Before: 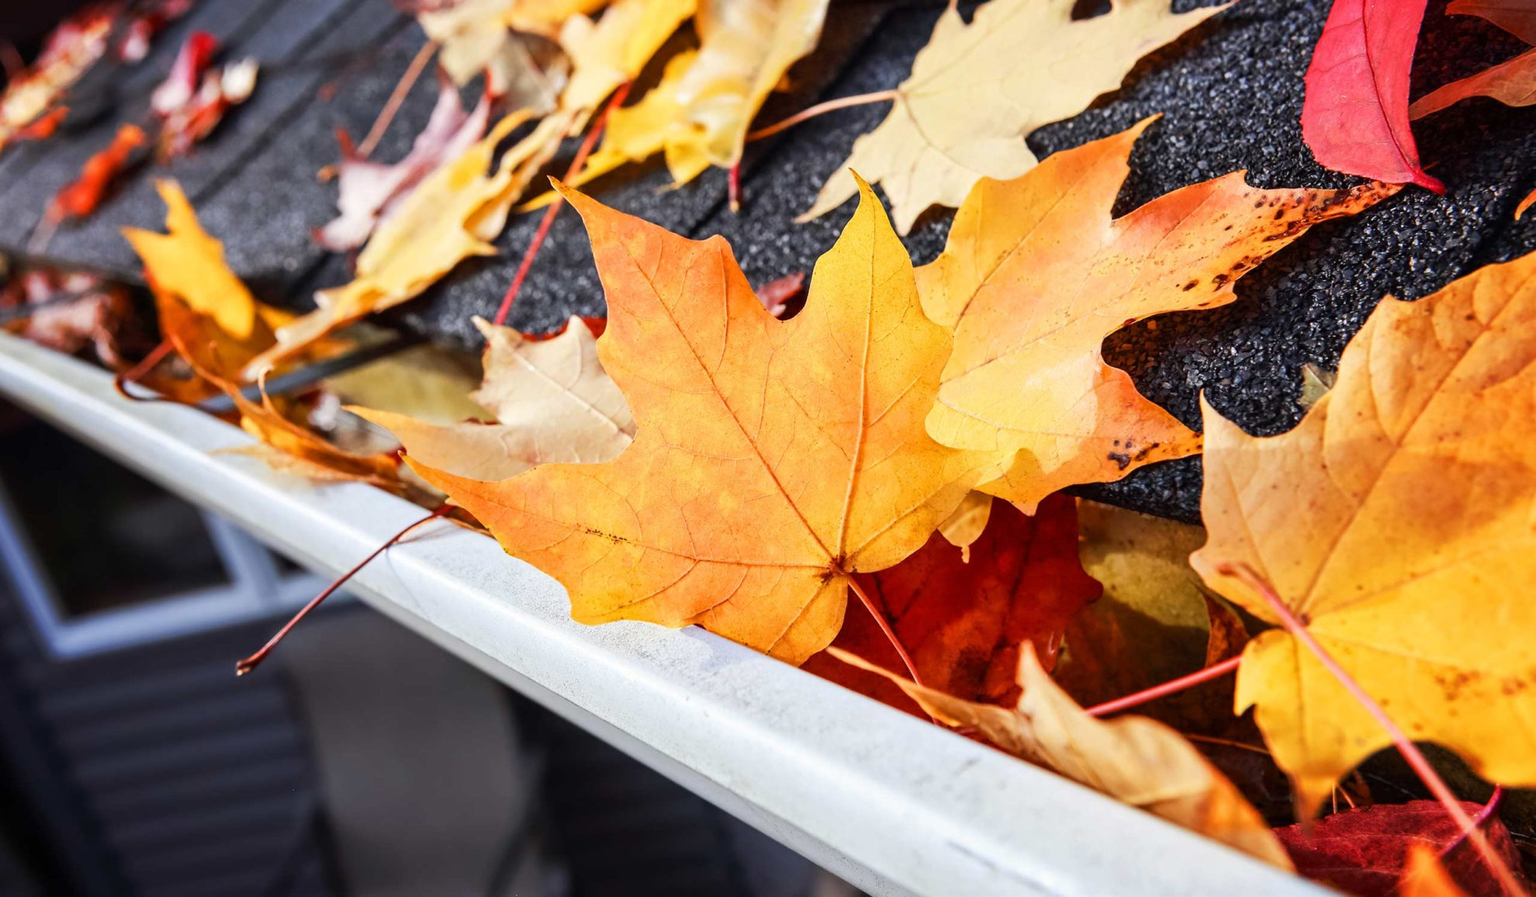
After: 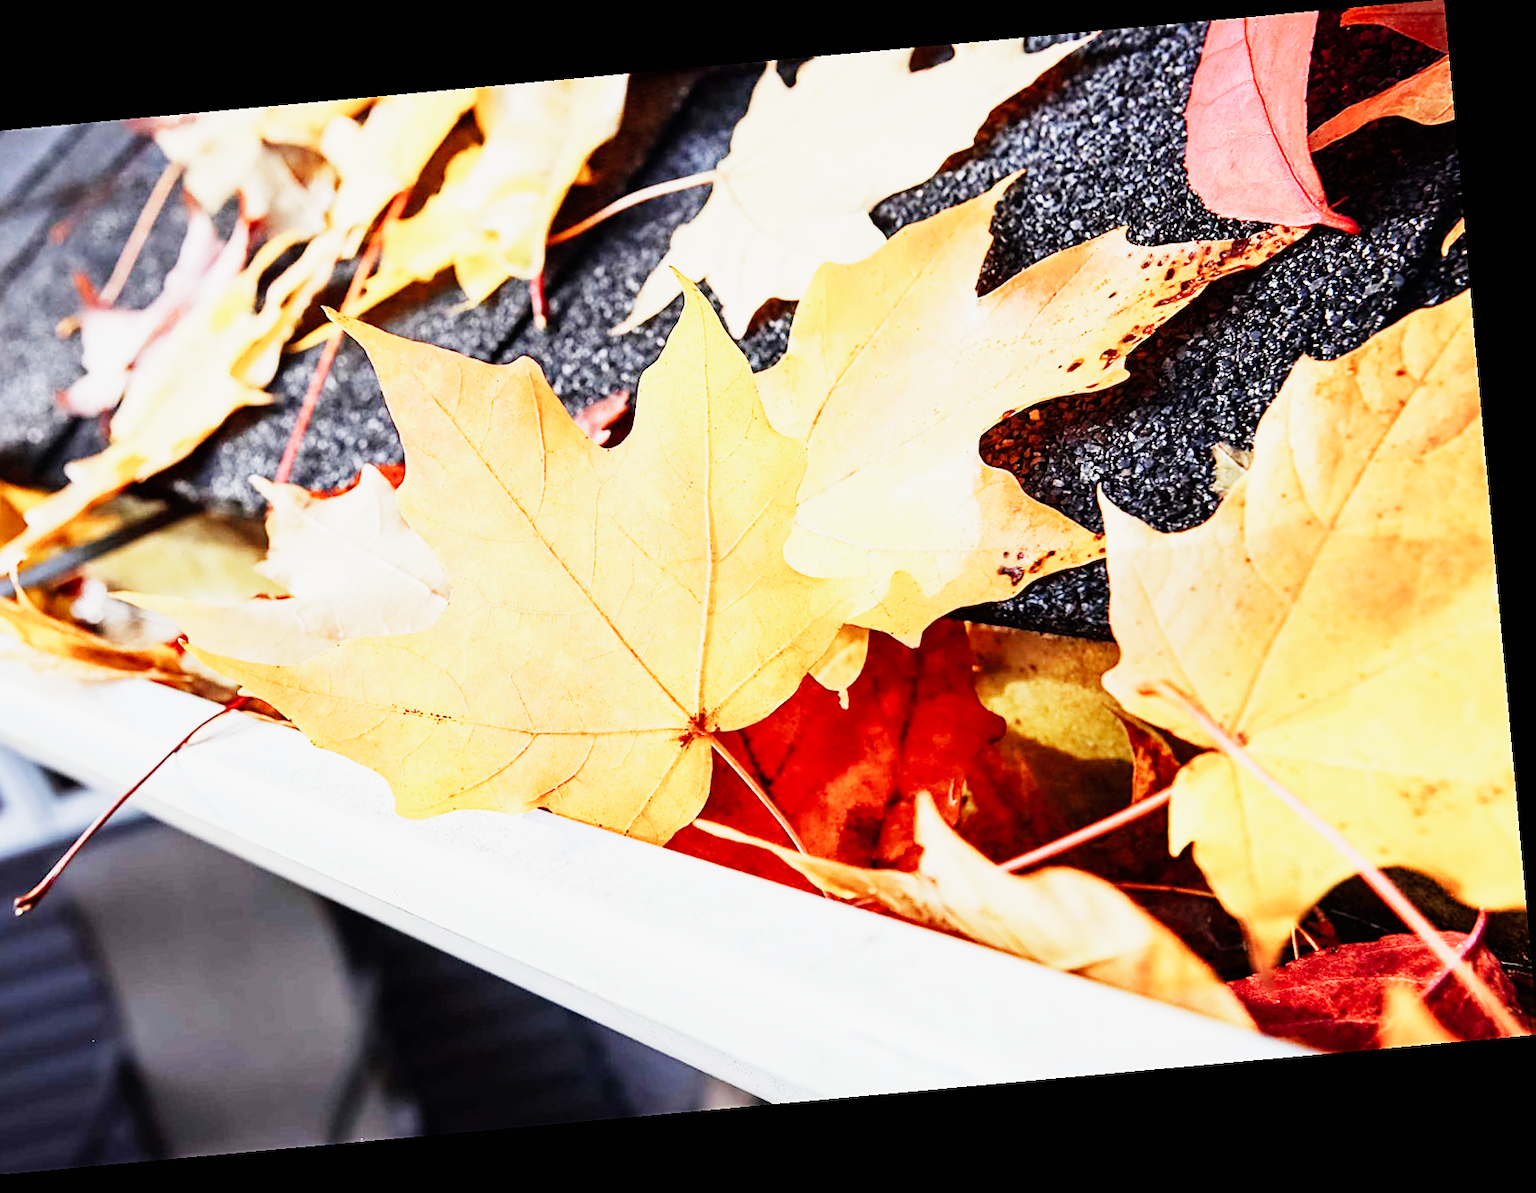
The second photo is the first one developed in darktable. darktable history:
contrast brightness saturation: saturation -0.05
sharpen: on, module defaults
crop: left 17.582%, bottom 0.031%
exposure: black level correction 0, exposure 1.45 EV, compensate exposure bias true, compensate highlight preservation false
rotate and perspective: rotation -5.2°, automatic cropping off
sigmoid: contrast 1.81, skew -0.21, preserve hue 0%, red attenuation 0.1, red rotation 0.035, green attenuation 0.1, green rotation -0.017, blue attenuation 0.15, blue rotation -0.052, base primaries Rec2020
